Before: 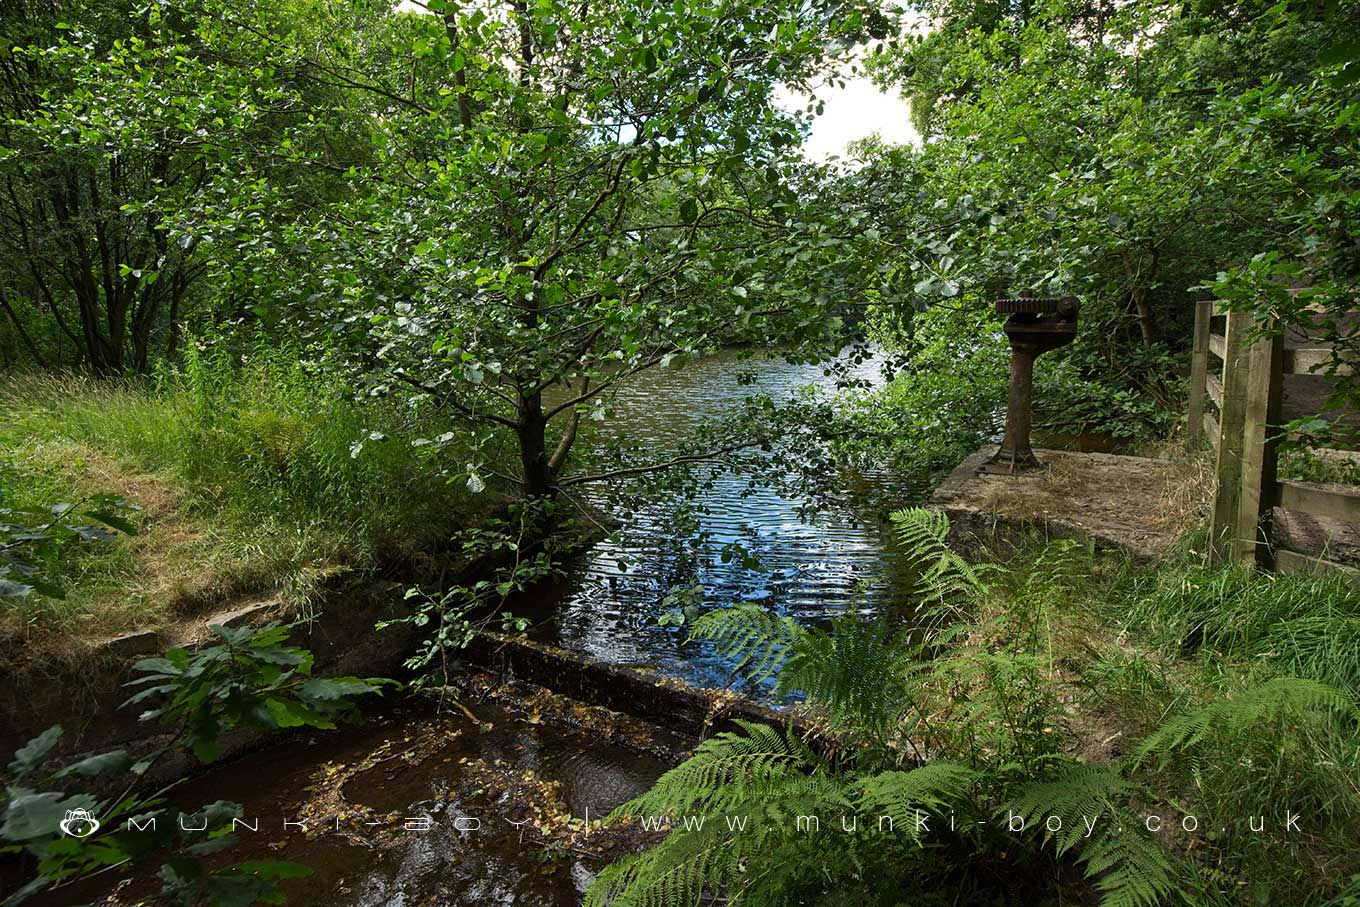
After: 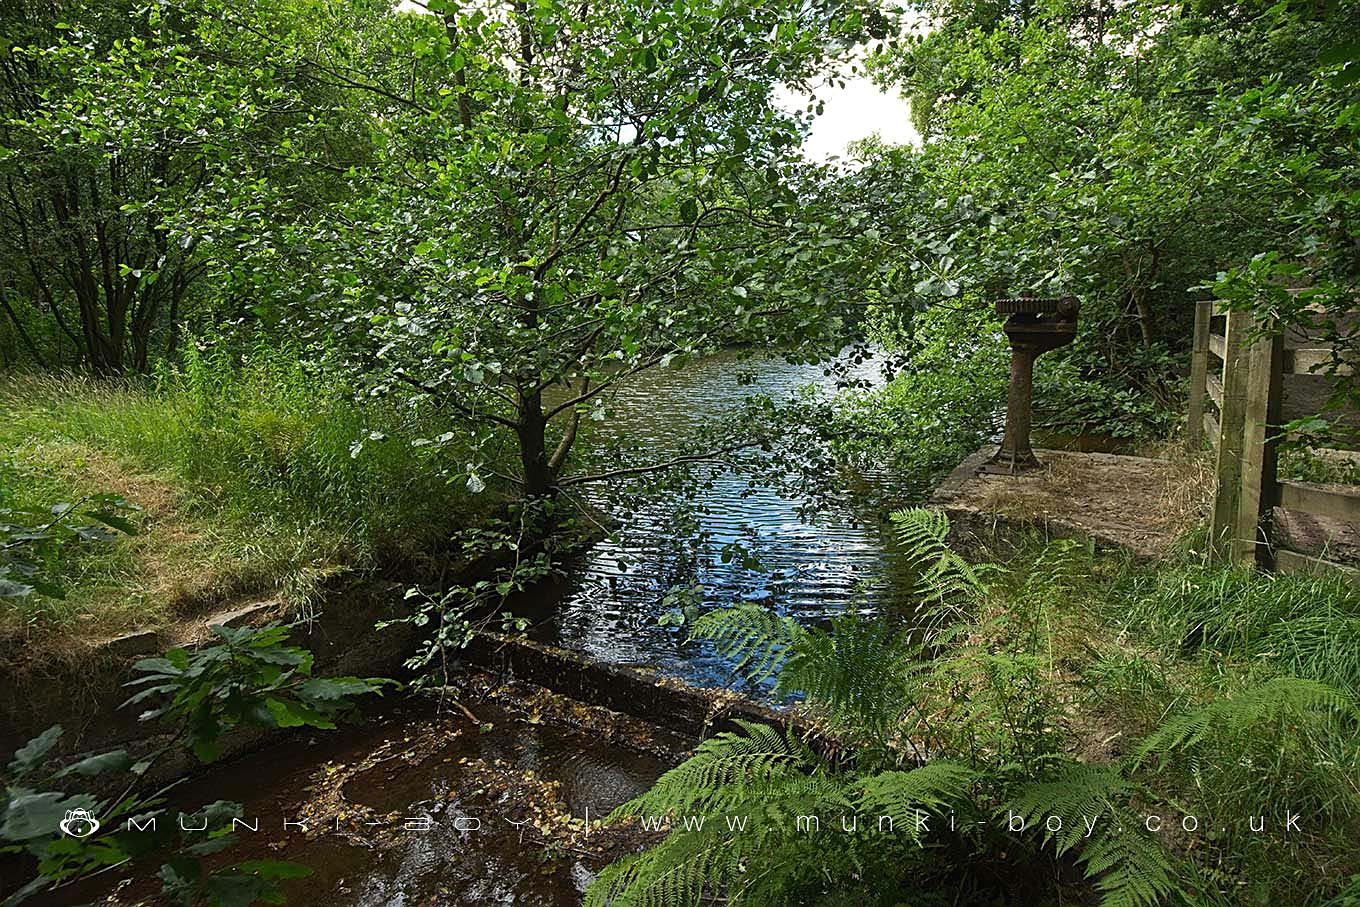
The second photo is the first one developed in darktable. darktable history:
sharpen: on, module defaults
contrast equalizer: octaves 7, y [[0.6 ×6], [0.55 ×6], [0 ×6], [0 ×6], [0 ×6]], mix -0.288
tone equalizer: edges refinement/feathering 500, mask exposure compensation -1.57 EV, preserve details no
exposure: exposure 0.151 EV, compensate exposure bias true, compensate highlight preservation false
